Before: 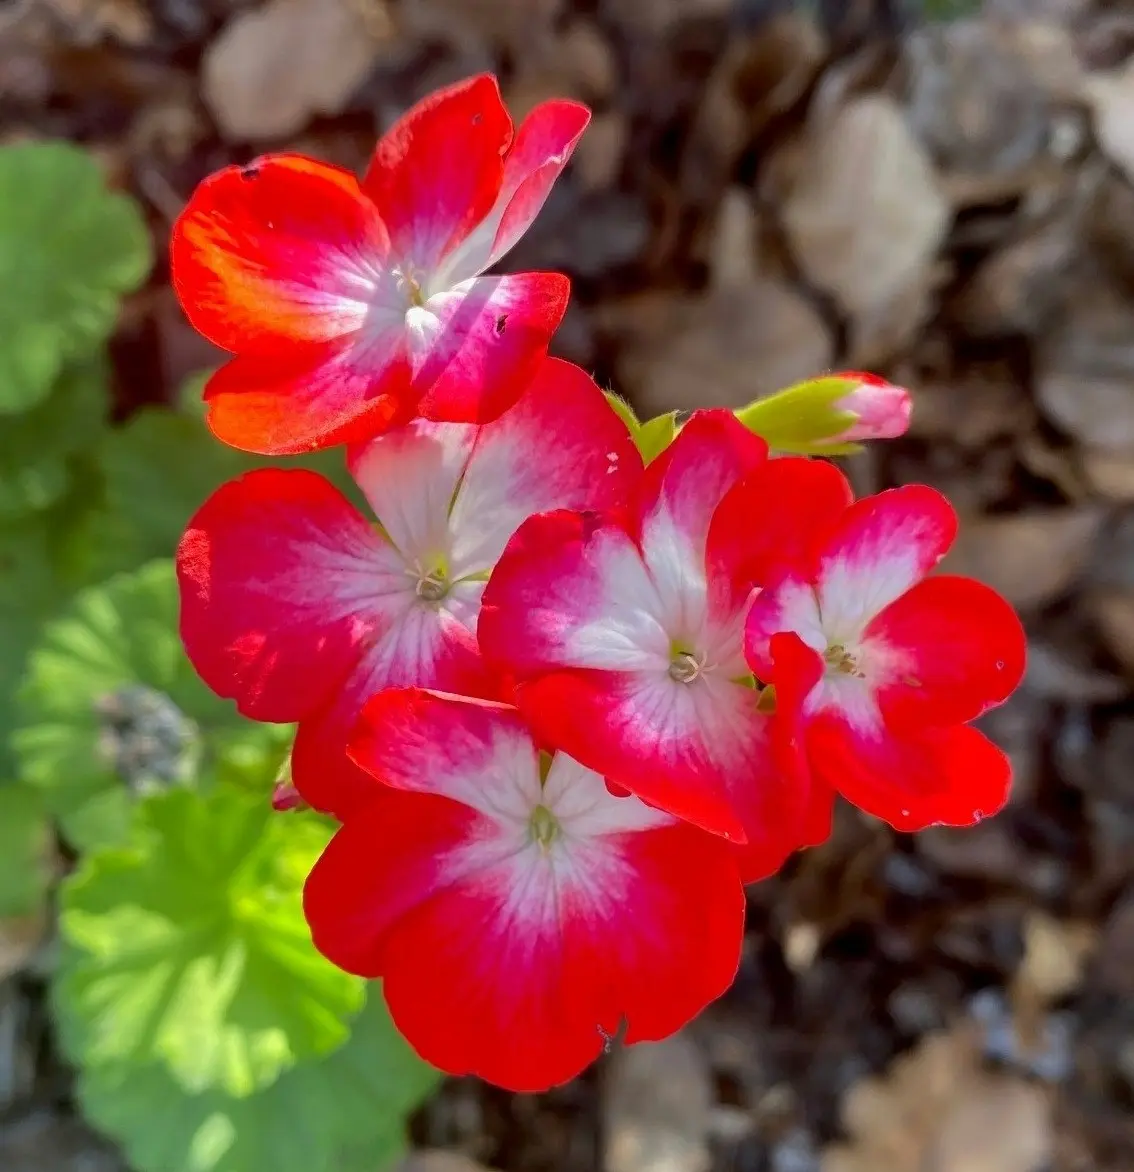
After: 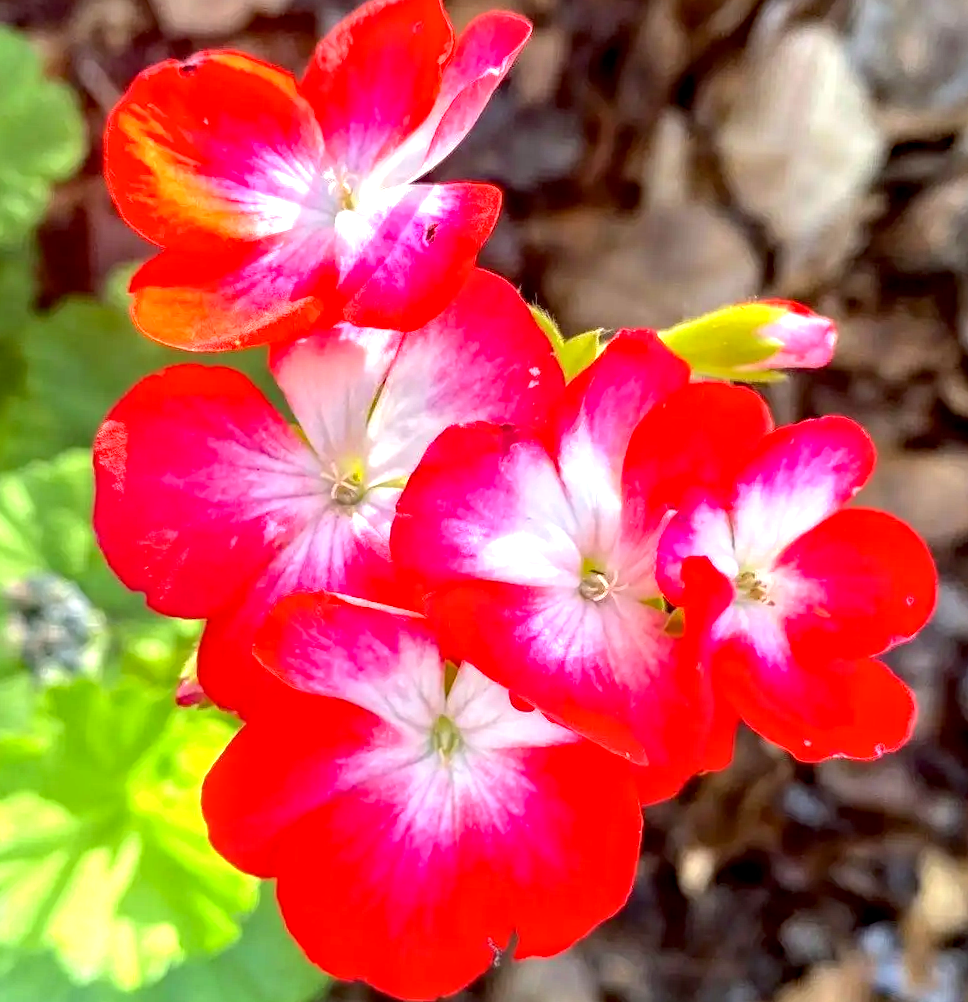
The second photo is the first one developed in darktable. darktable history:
crop and rotate: angle -3.16°, left 5.191%, top 5.203%, right 4.652%, bottom 4.501%
haze removal: compatibility mode true, adaptive false
exposure: exposure 1.164 EV, compensate exposure bias true, compensate highlight preservation false
local contrast: on, module defaults
color correction: highlights b* -0.029, saturation 0.981
